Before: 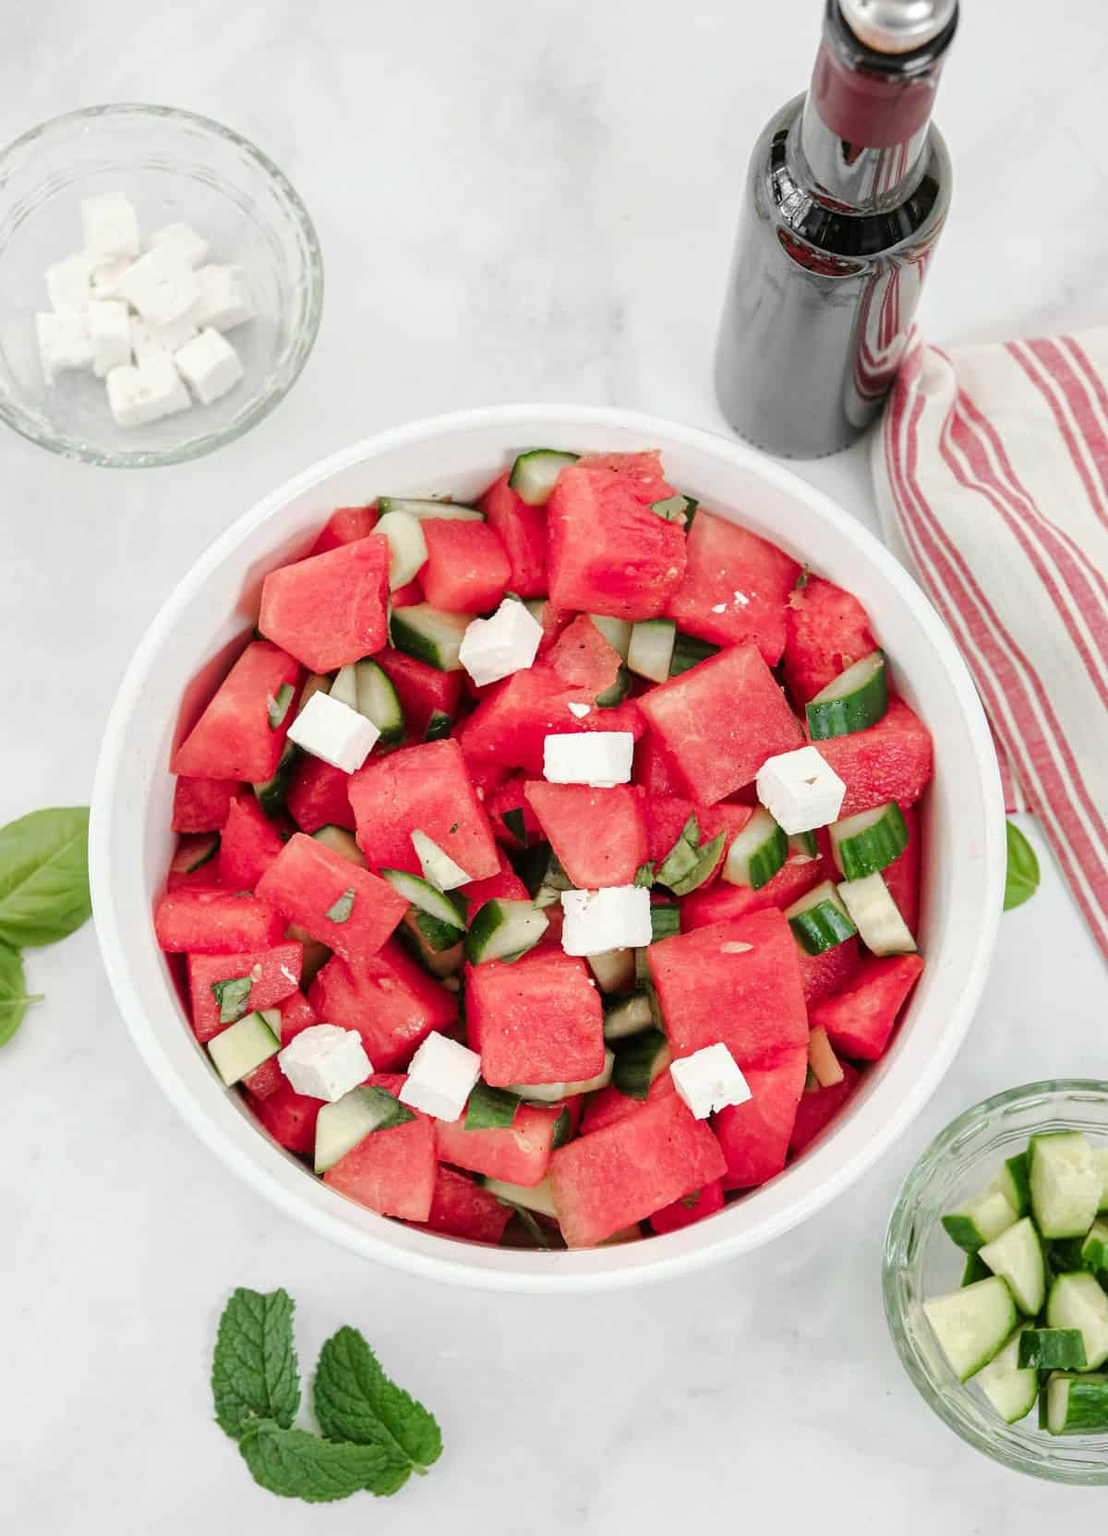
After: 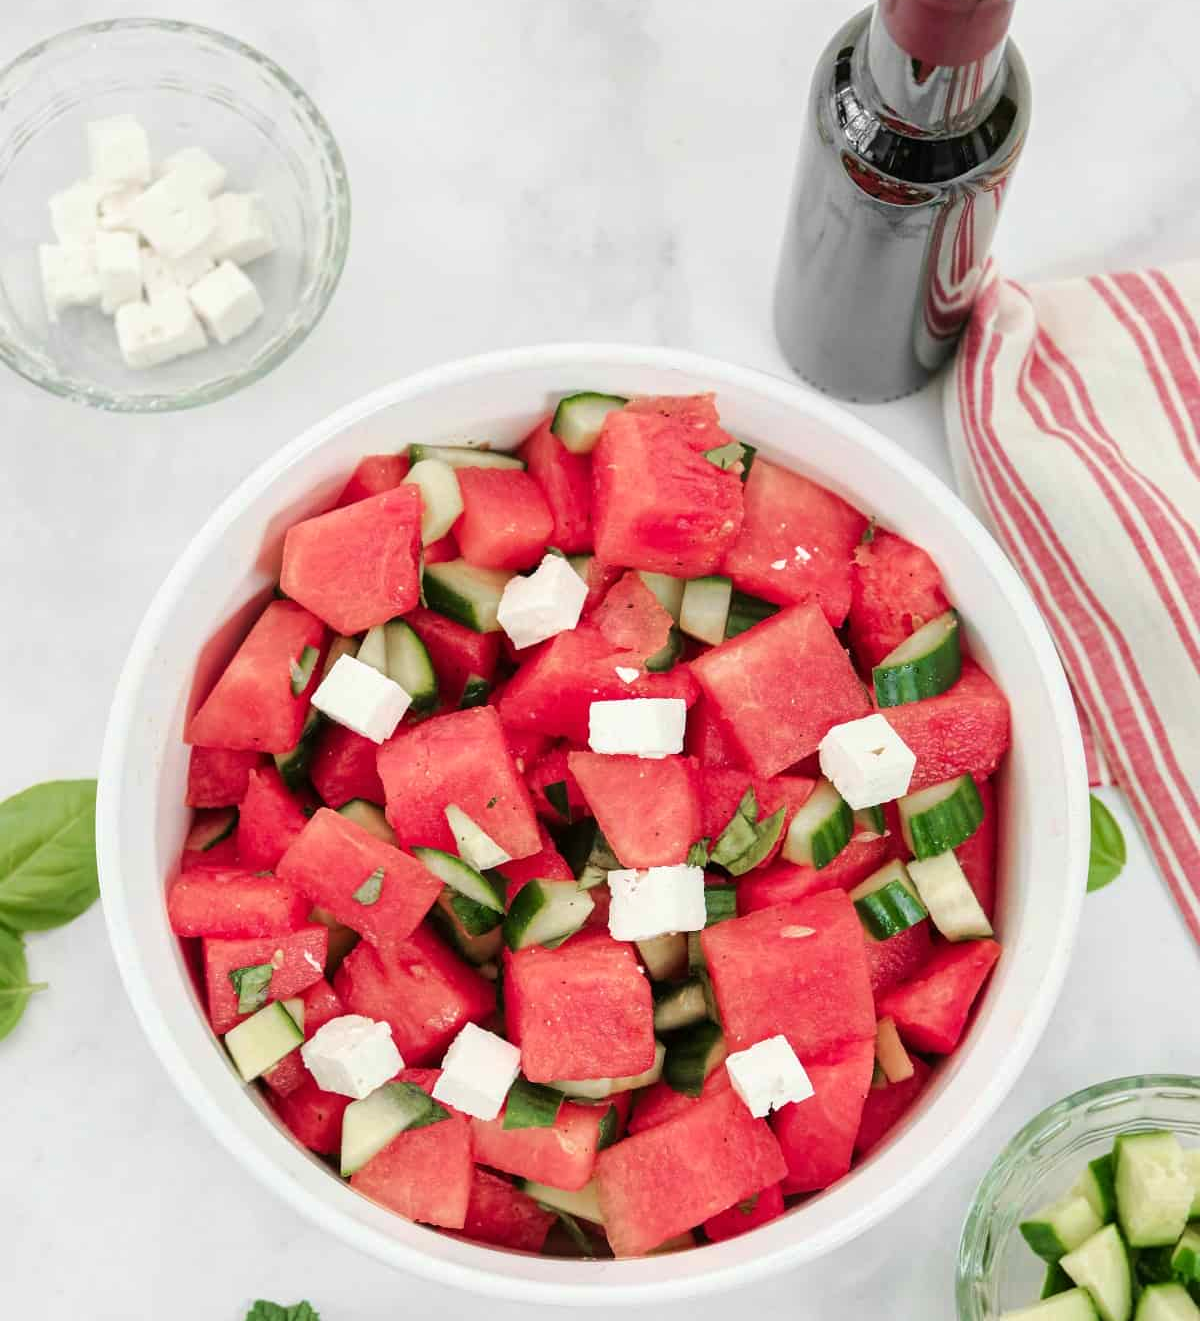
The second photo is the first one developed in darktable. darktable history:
velvia: on, module defaults
crop and rotate: top 5.669%, bottom 14.869%
